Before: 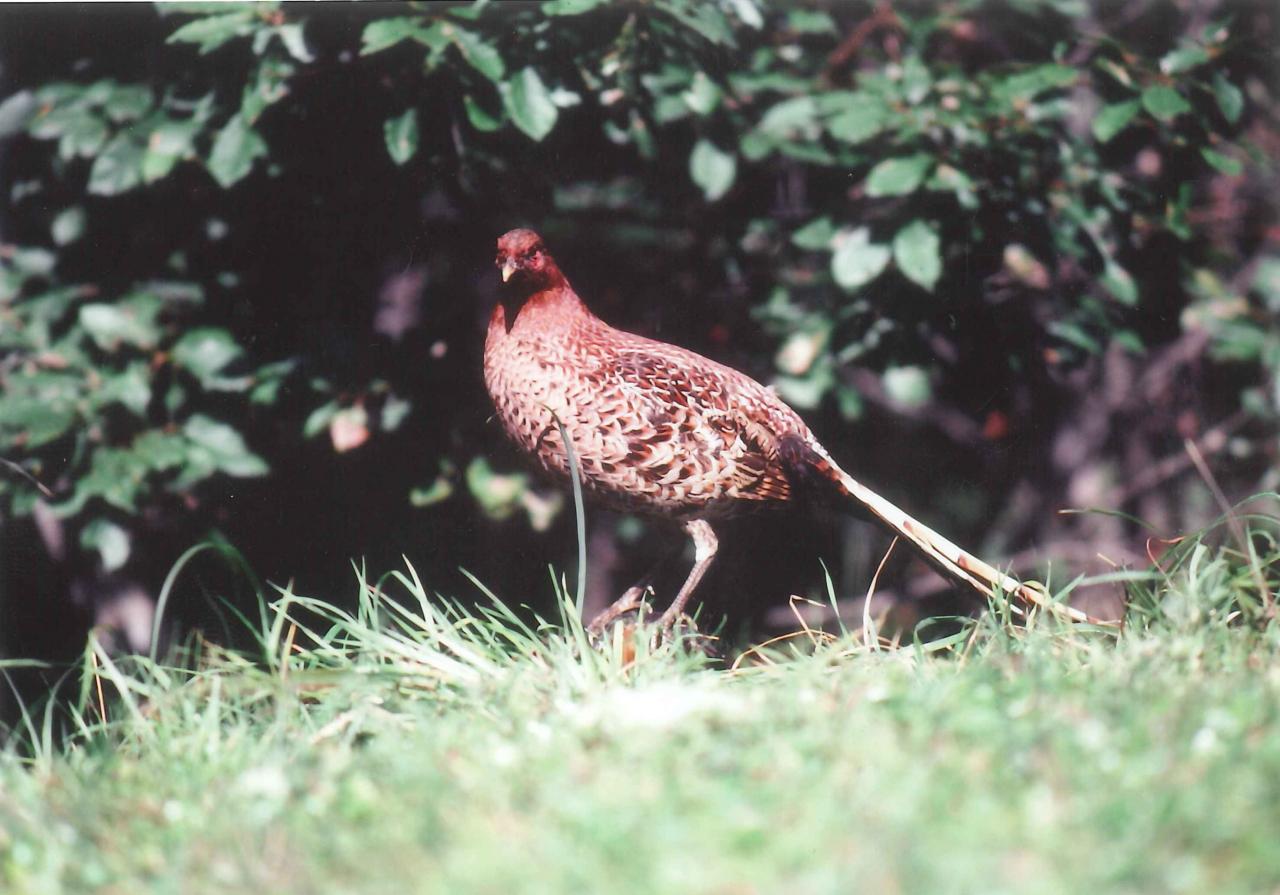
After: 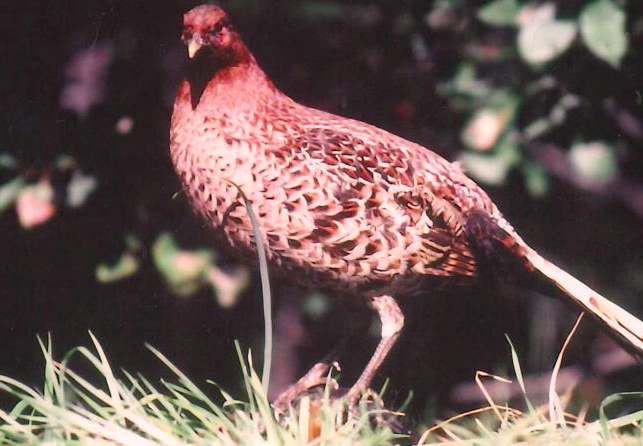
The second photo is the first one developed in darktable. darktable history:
crop: left 24.572%, top 25.045%, right 25.137%, bottom 25.095%
haze removal: compatibility mode true, adaptive false
color correction: highlights a* 12.98, highlights b* 5.36
